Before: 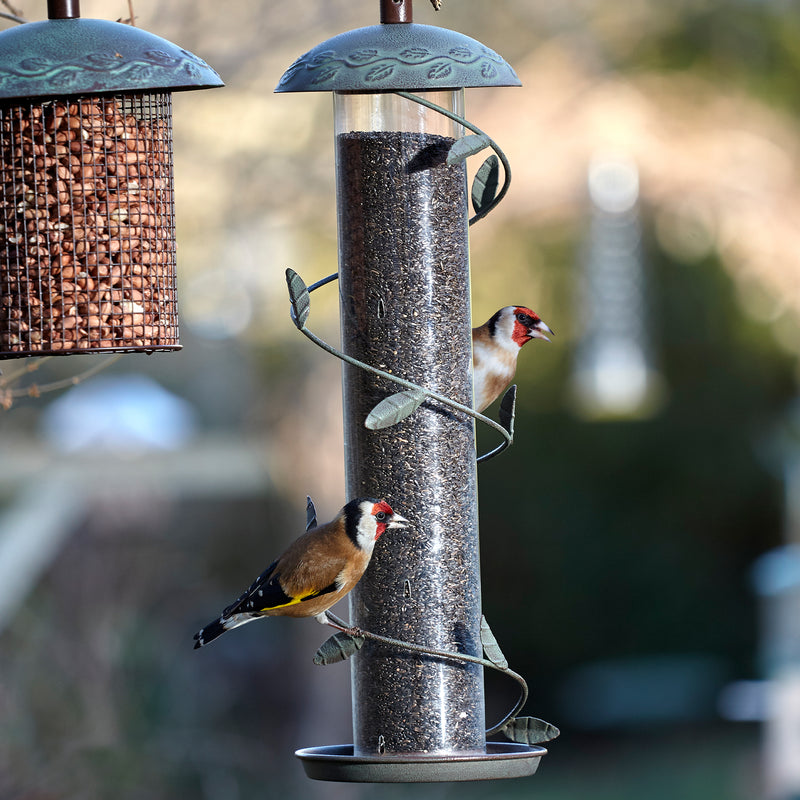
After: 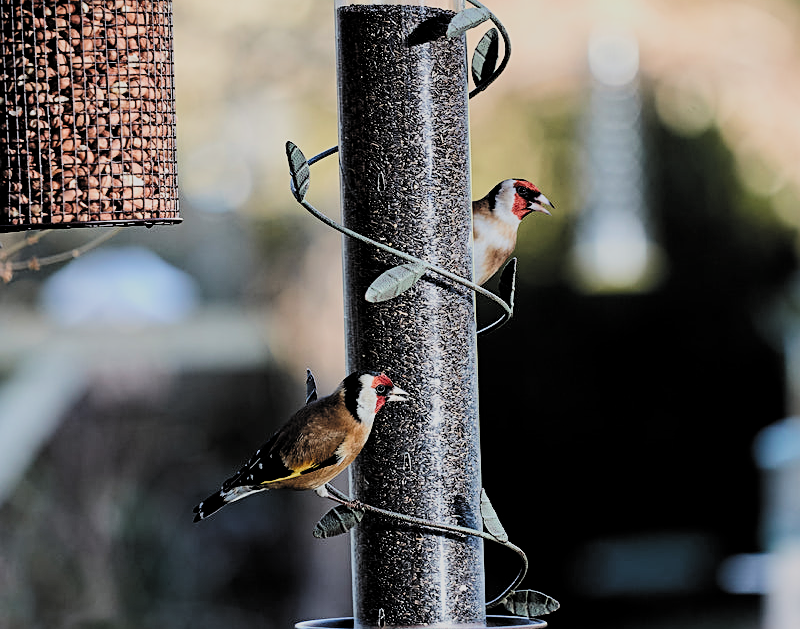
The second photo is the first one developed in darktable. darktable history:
sharpen: on, module defaults
filmic rgb: black relative exposure -4.25 EV, white relative exposure 5.14 EV, hardness 2.02, contrast 1.169, color science v5 (2021), contrast in shadows safe, contrast in highlights safe
crop and rotate: top 15.992%, bottom 5.372%
tone equalizer: -8 EV -0.377 EV, -7 EV -0.391 EV, -6 EV -0.35 EV, -5 EV -0.207 EV, -3 EV 0.221 EV, -2 EV 0.31 EV, -1 EV 0.365 EV, +0 EV 0.413 EV, edges refinement/feathering 500, mask exposure compensation -1.57 EV, preserve details no
